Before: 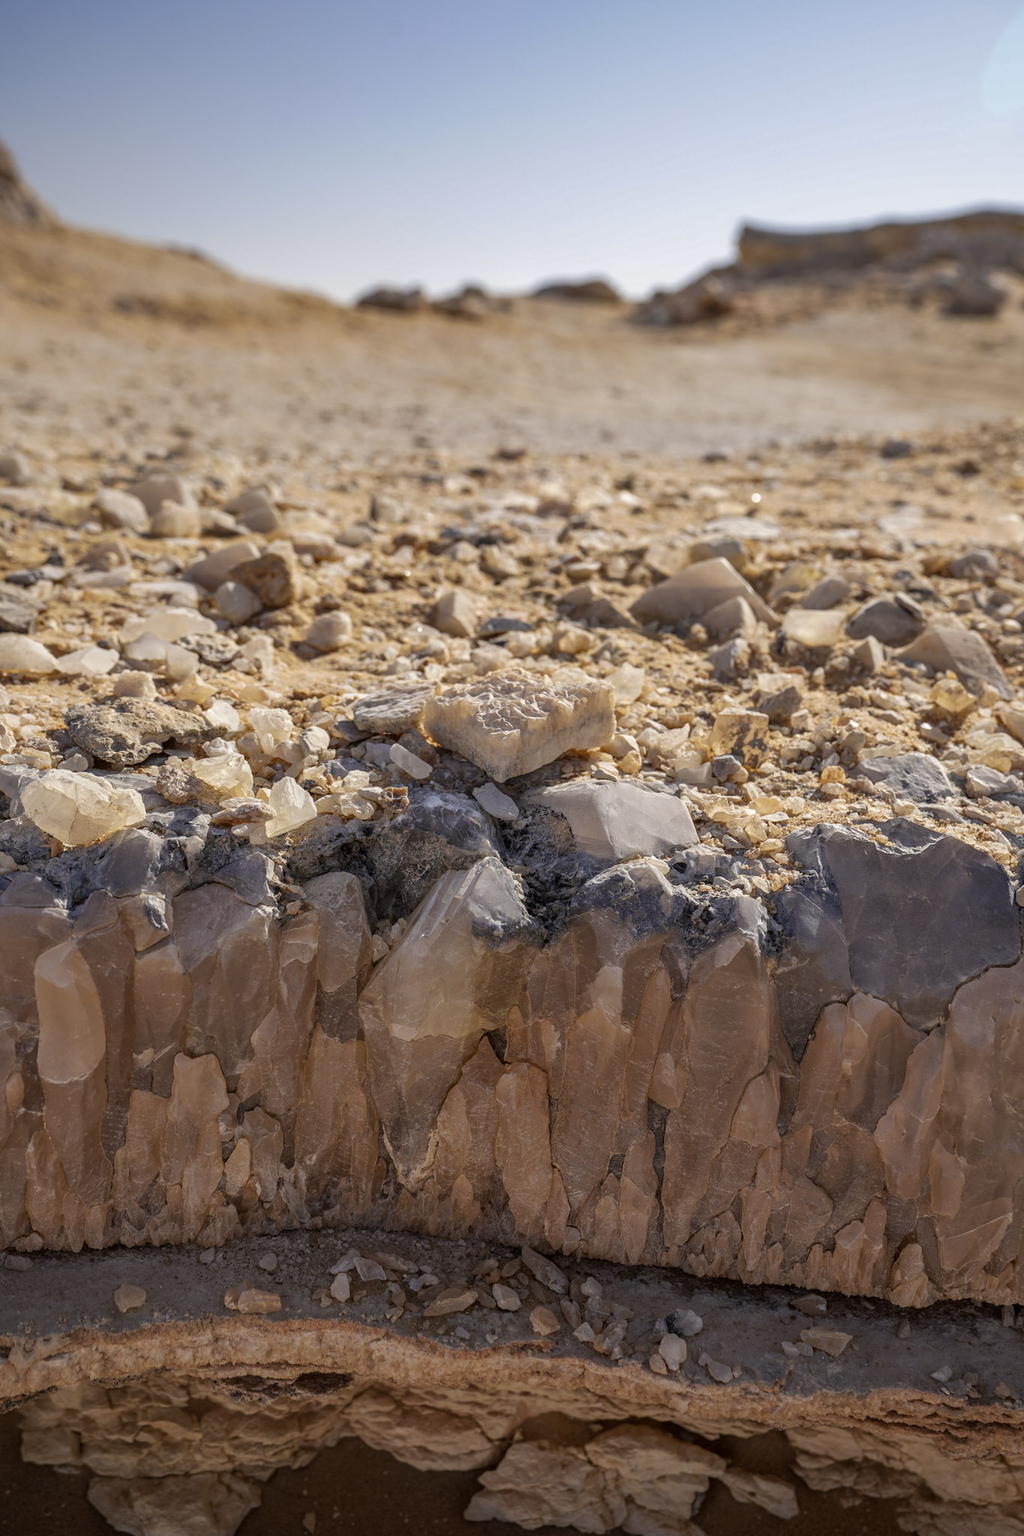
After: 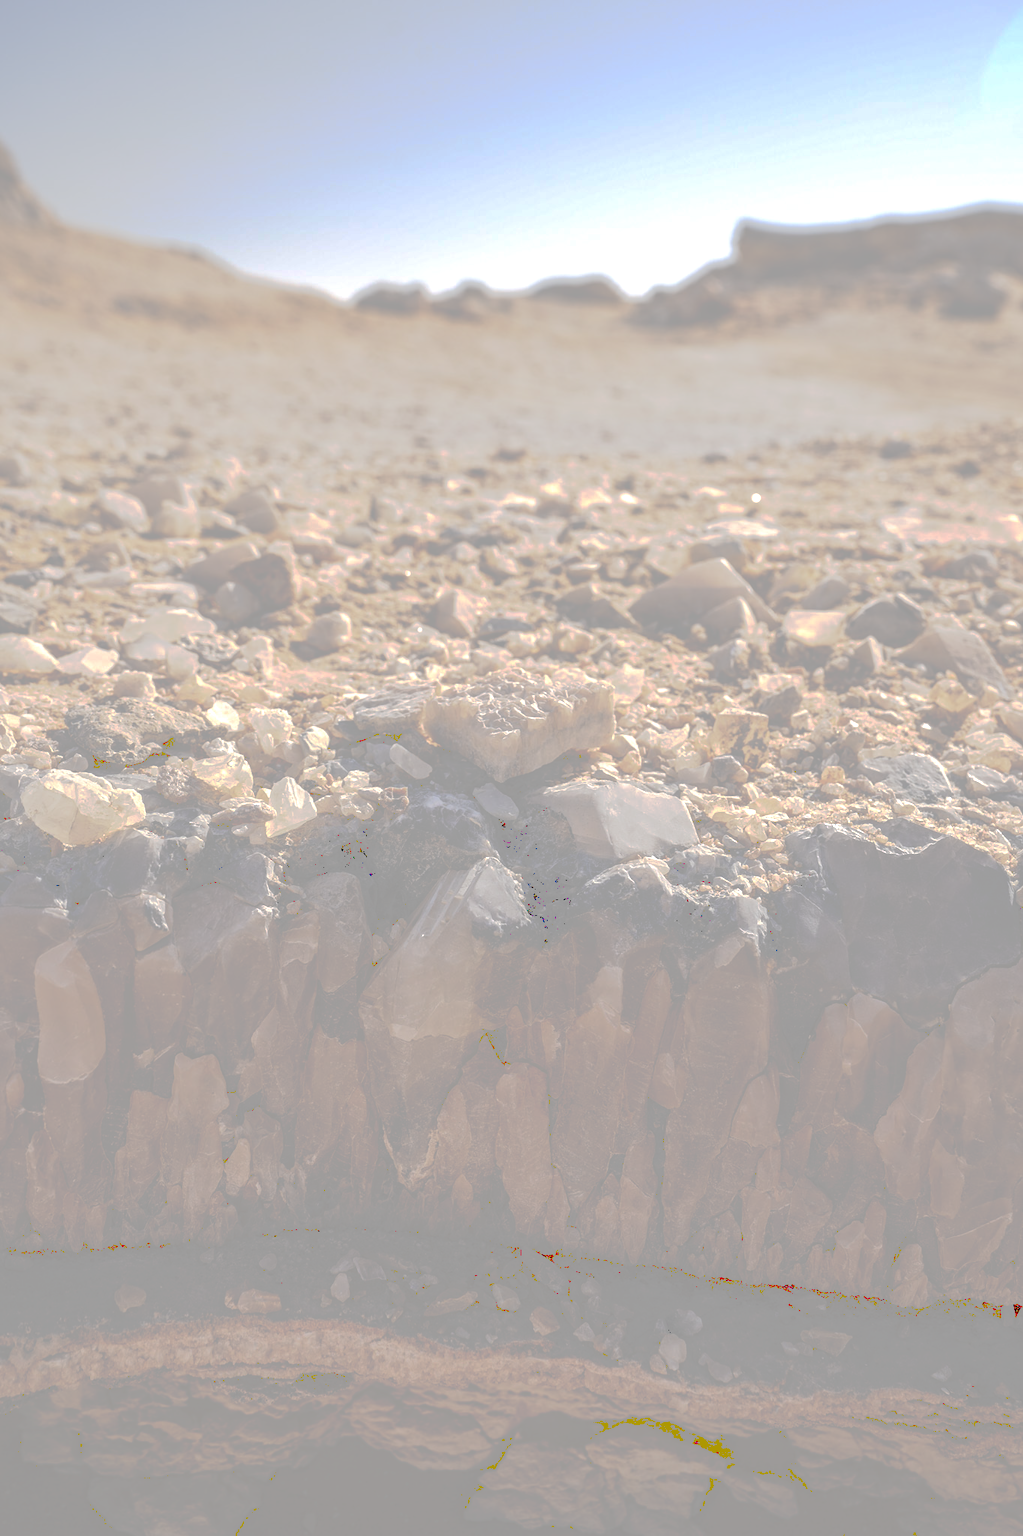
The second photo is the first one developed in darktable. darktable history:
tone curve: curves: ch0 [(0, 0) (0.003, 0.626) (0.011, 0.626) (0.025, 0.63) (0.044, 0.631) (0.069, 0.632) (0.1, 0.636) (0.136, 0.637) (0.177, 0.641) (0.224, 0.642) (0.277, 0.646) (0.335, 0.649) (0.399, 0.661) (0.468, 0.679) (0.543, 0.702) (0.623, 0.732) (0.709, 0.769) (0.801, 0.804) (0.898, 0.847) (1, 1)], preserve colors none
exposure: black level correction 0.001, exposure 0.499 EV, compensate highlight preservation false
